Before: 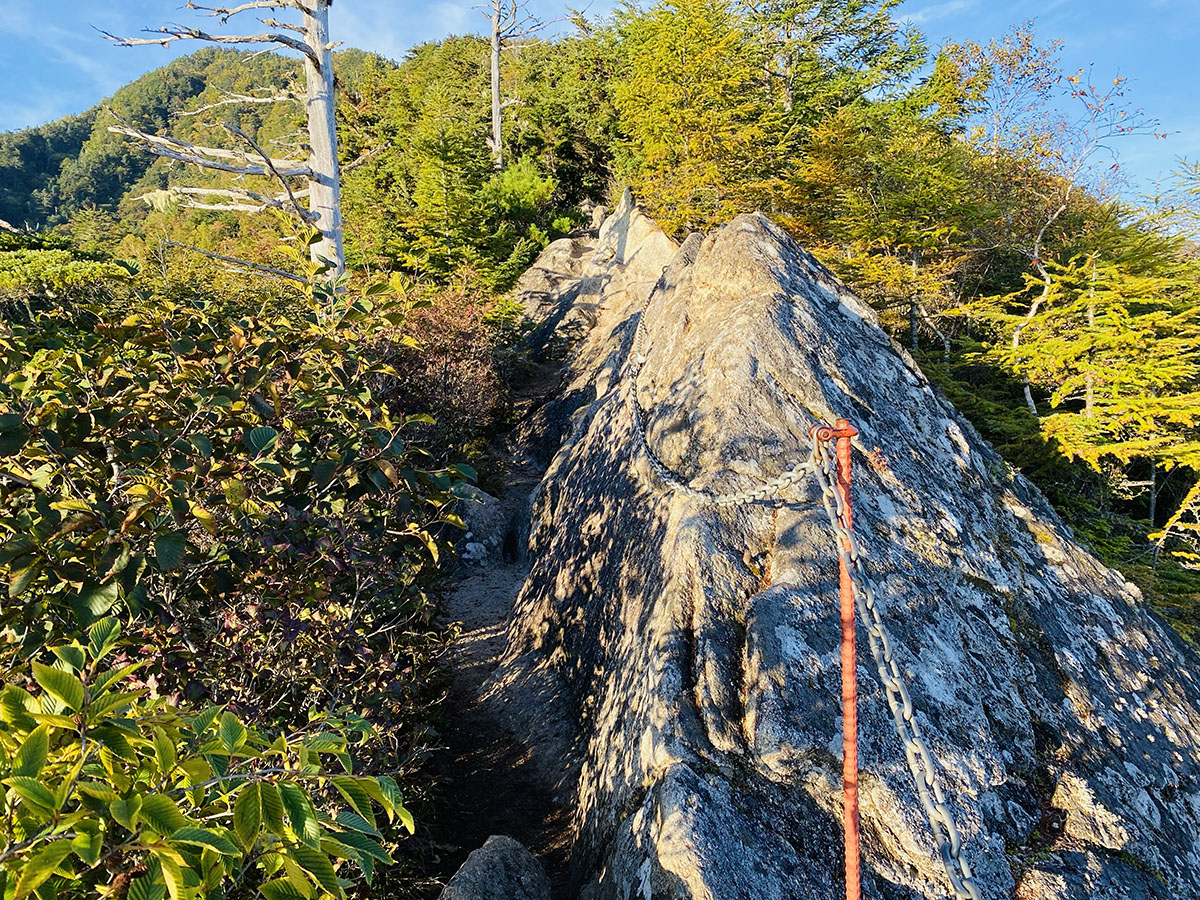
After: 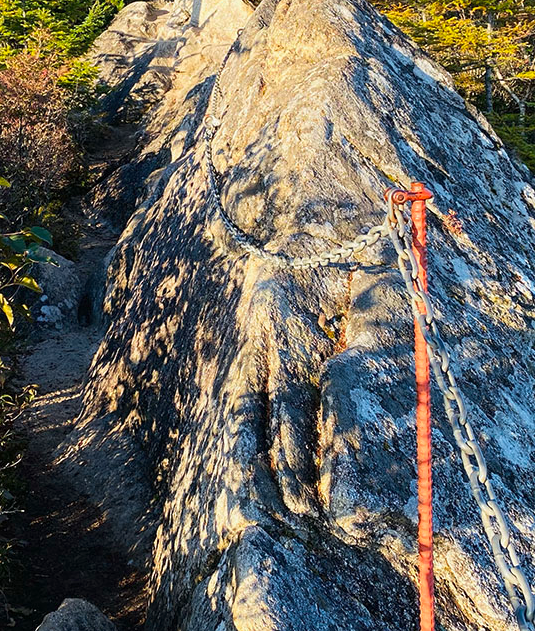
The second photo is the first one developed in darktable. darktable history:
crop: left 35.423%, top 26.378%, right 19.956%, bottom 3.447%
tone curve: curves: ch0 [(0, 0) (0.003, 0.003) (0.011, 0.015) (0.025, 0.031) (0.044, 0.056) (0.069, 0.083) (0.1, 0.113) (0.136, 0.145) (0.177, 0.184) (0.224, 0.225) (0.277, 0.275) (0.335, 0.327) (0.399, 0.385) (0.468, 0.447) (0.543, 0.528) (0.623, 0.611) (0.709, 0.703) (0.801, 0.802) (0.898, 0.902) (1, 1)], preserve colors none
